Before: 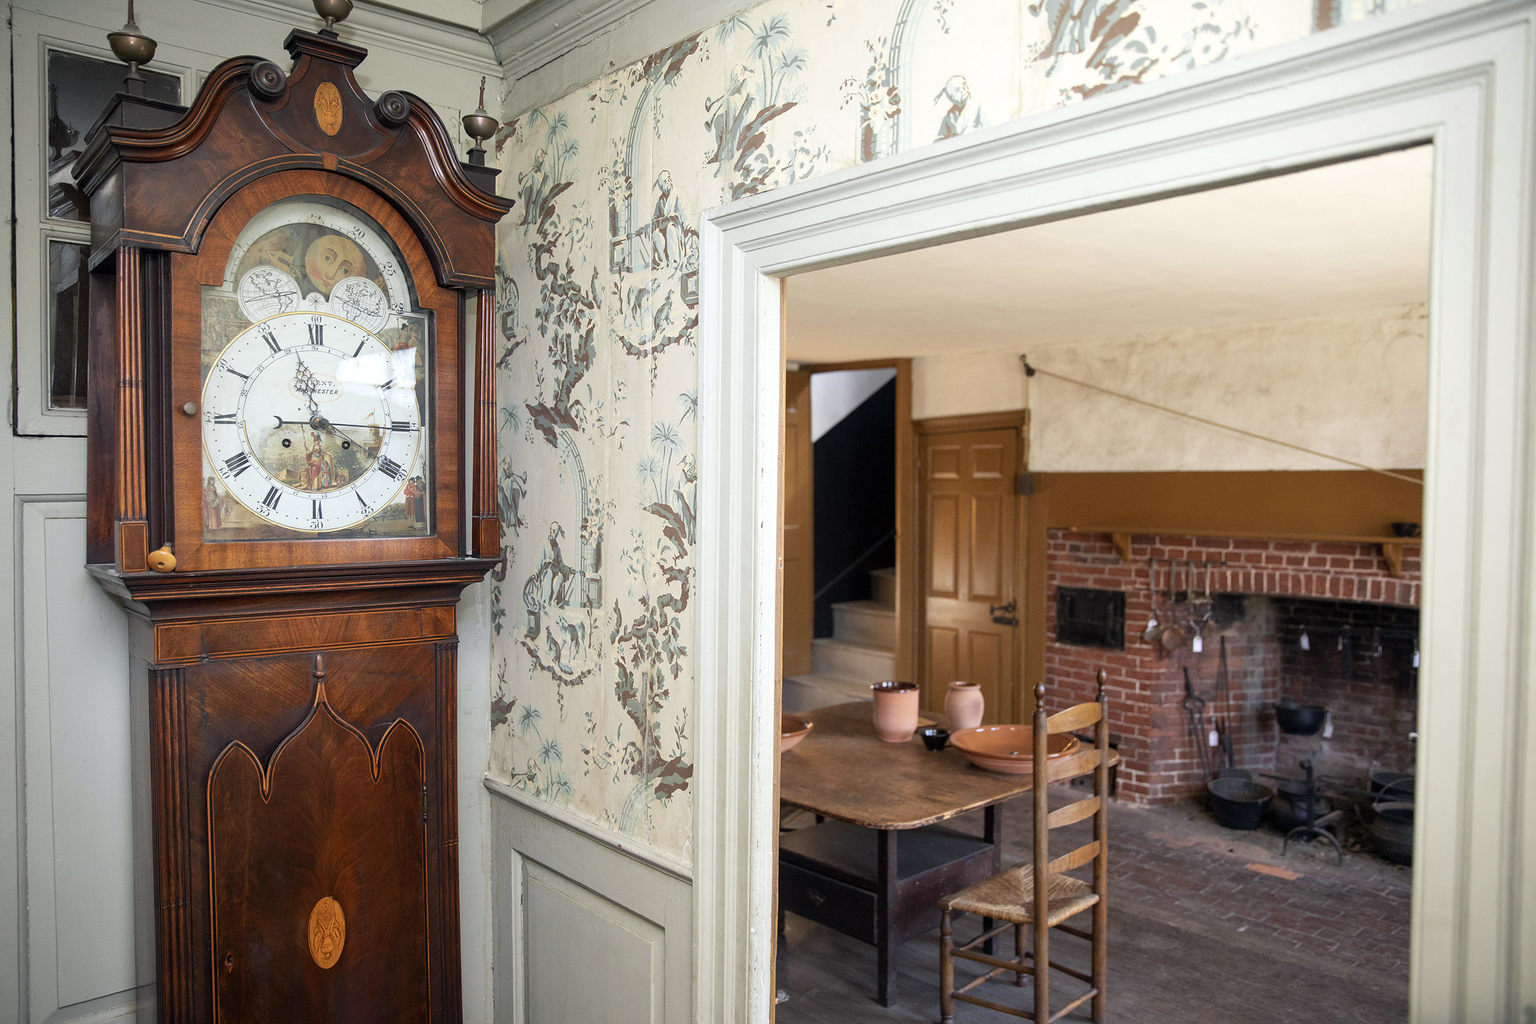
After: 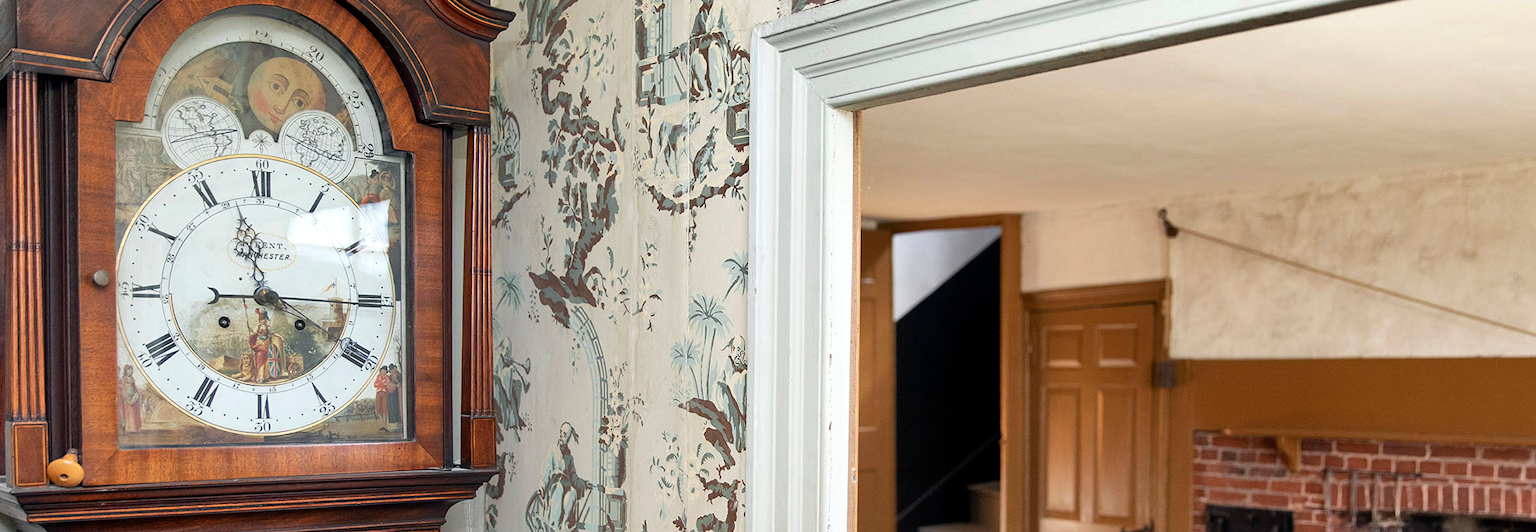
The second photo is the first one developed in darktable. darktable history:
shadows and highlights: shadows 52.97, highlights color adjustment 52.51%, soften with gaussian
crop: left 7.228%, top 18.606%, right 14.28%, bottom 40.58%
